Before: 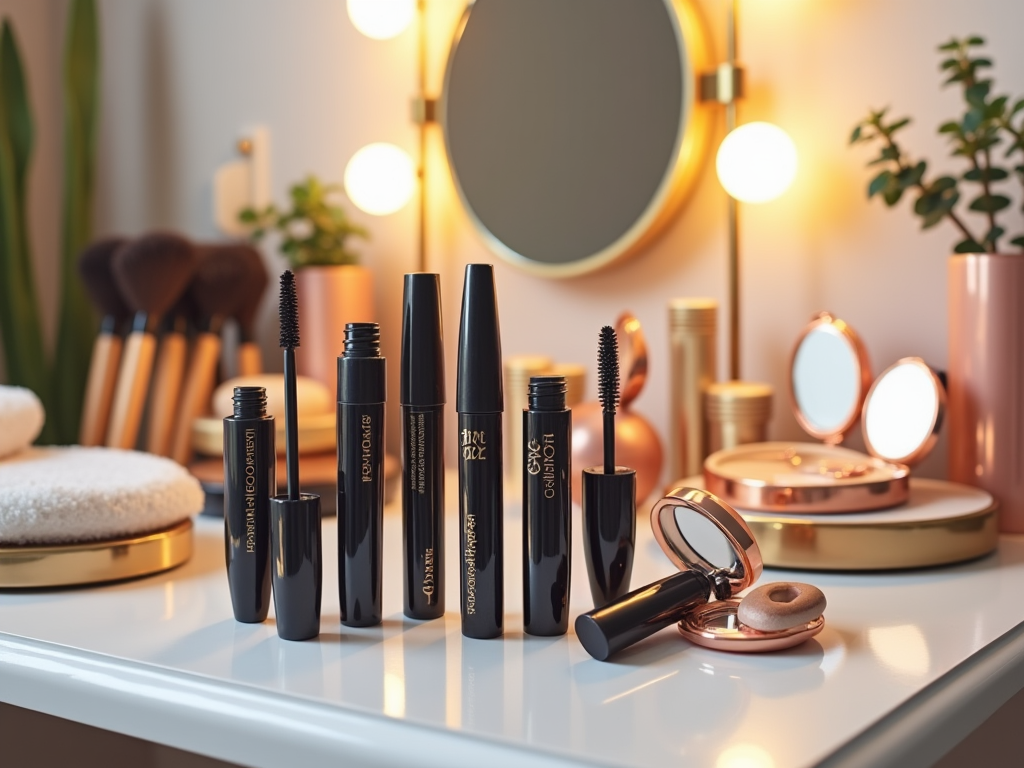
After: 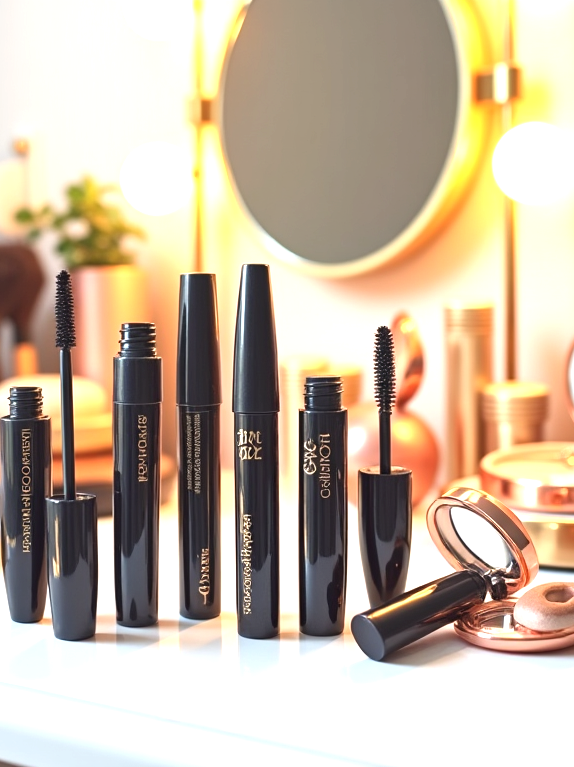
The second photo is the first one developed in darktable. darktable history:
crop: left 21.911%, right 22.022%, bottom 0.005%
exposure: exposure 1.094 EV, compensate exposure bias true, compensate highlight preservation false
